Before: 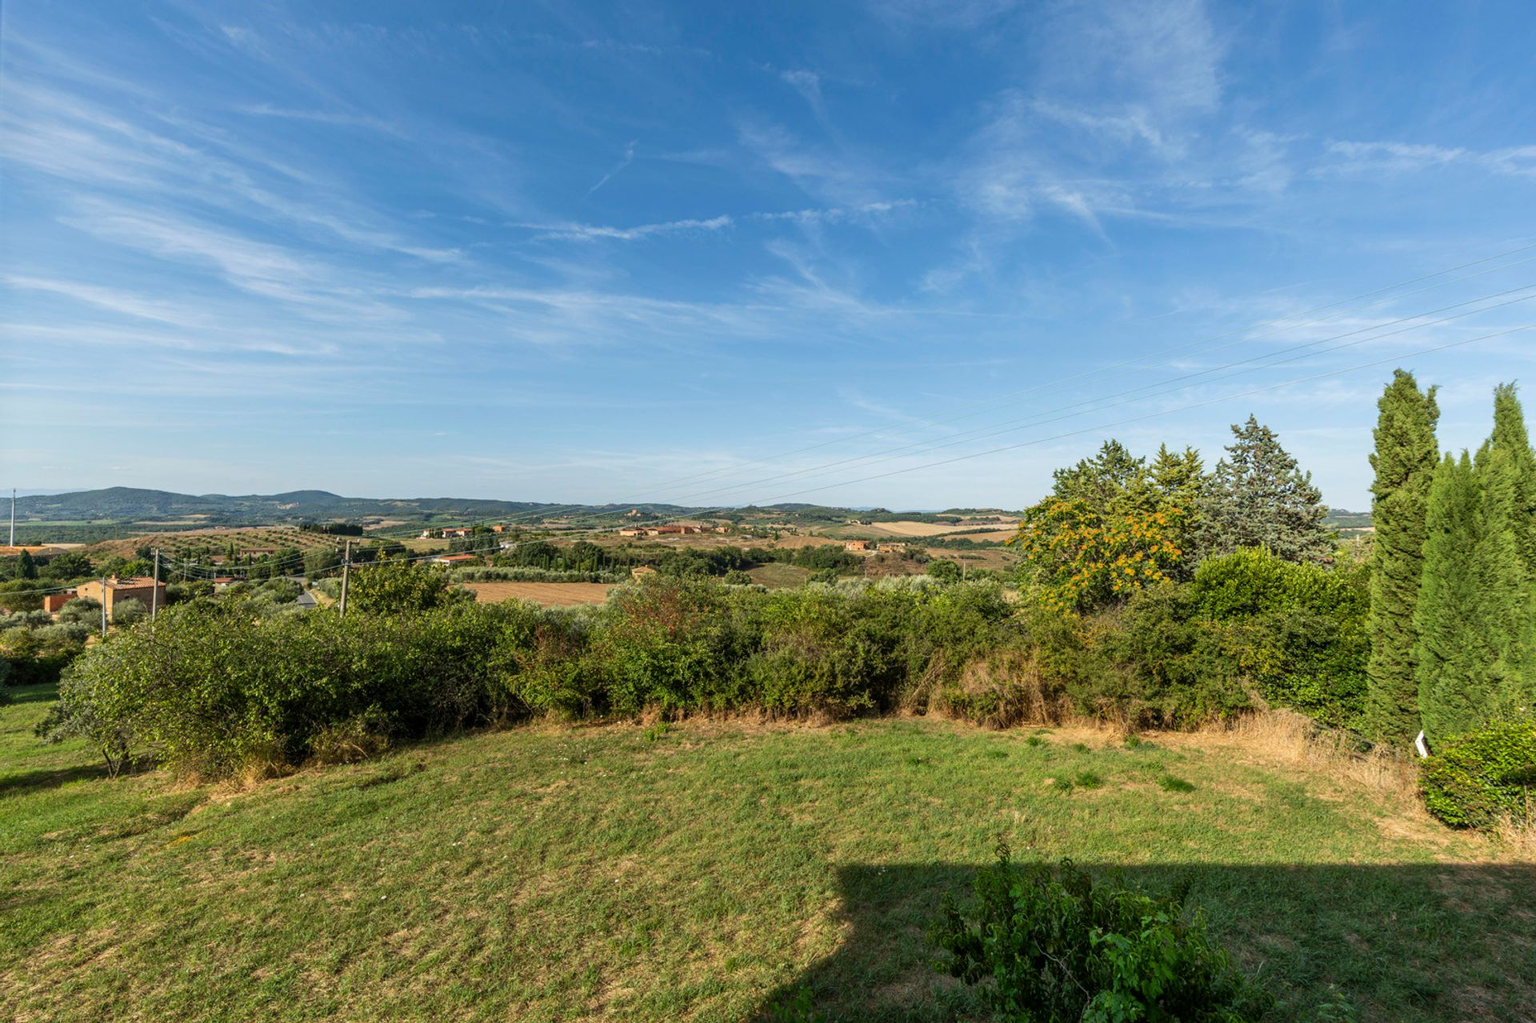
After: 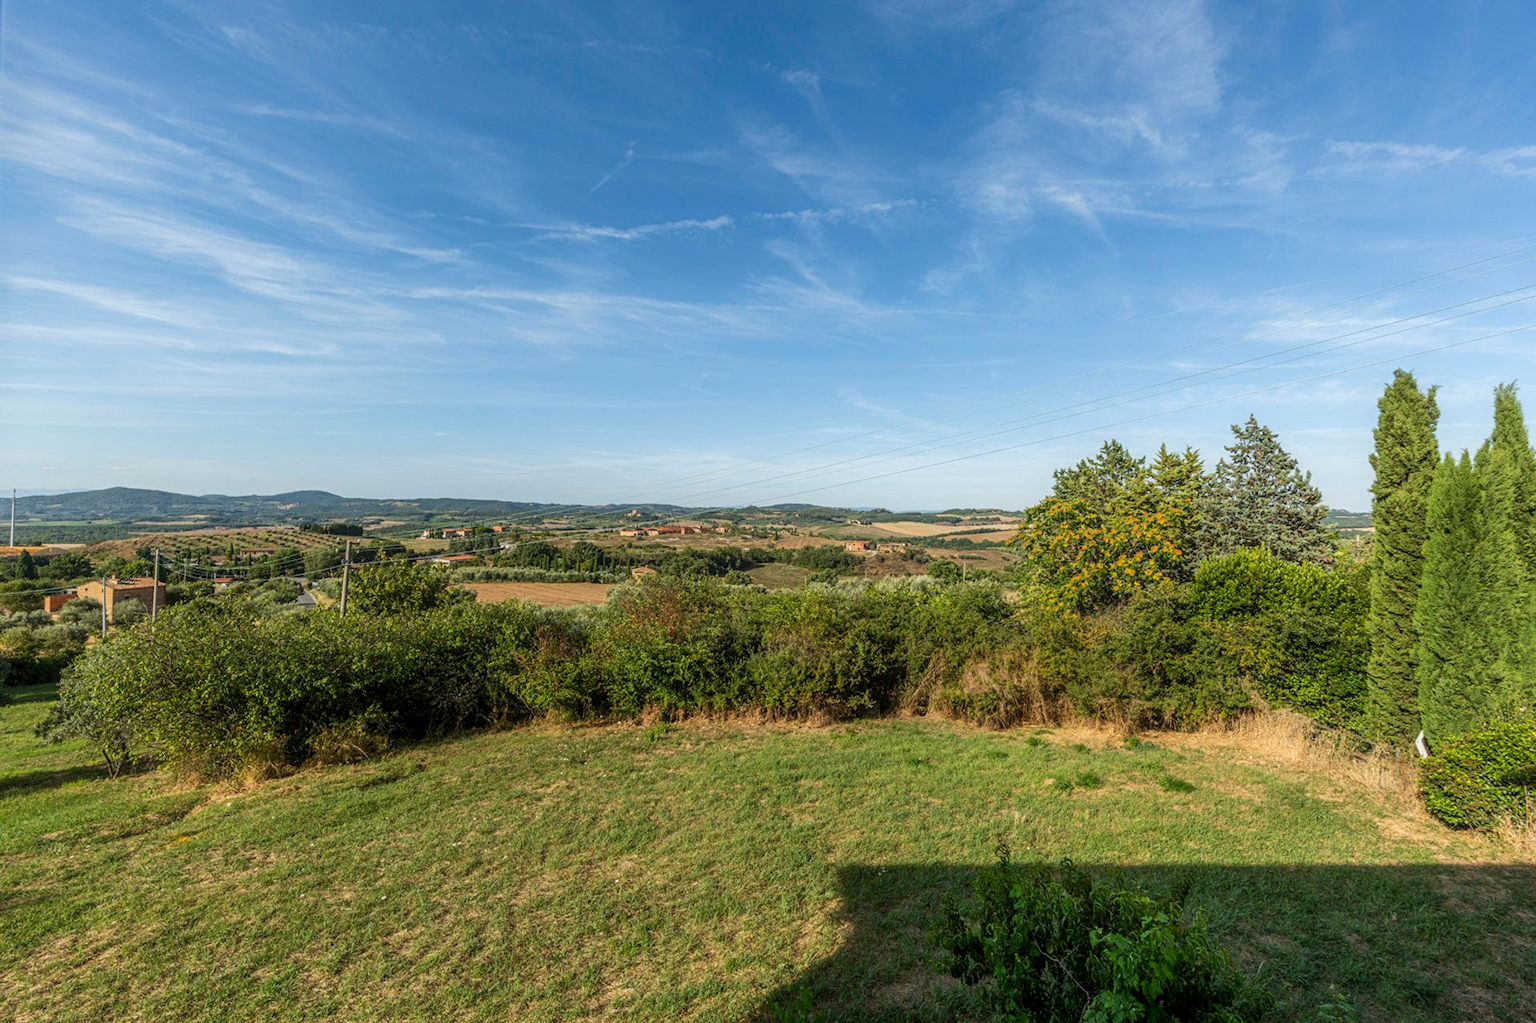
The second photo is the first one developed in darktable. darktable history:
local contrast: on, module defaults
contrast equalizer: y [[0.5, 0.486, 0.447, 0.446, 0.489, 0.5], [0.5 ×6], [0.5 ×6], [0 ×6], [0 ×6]]
